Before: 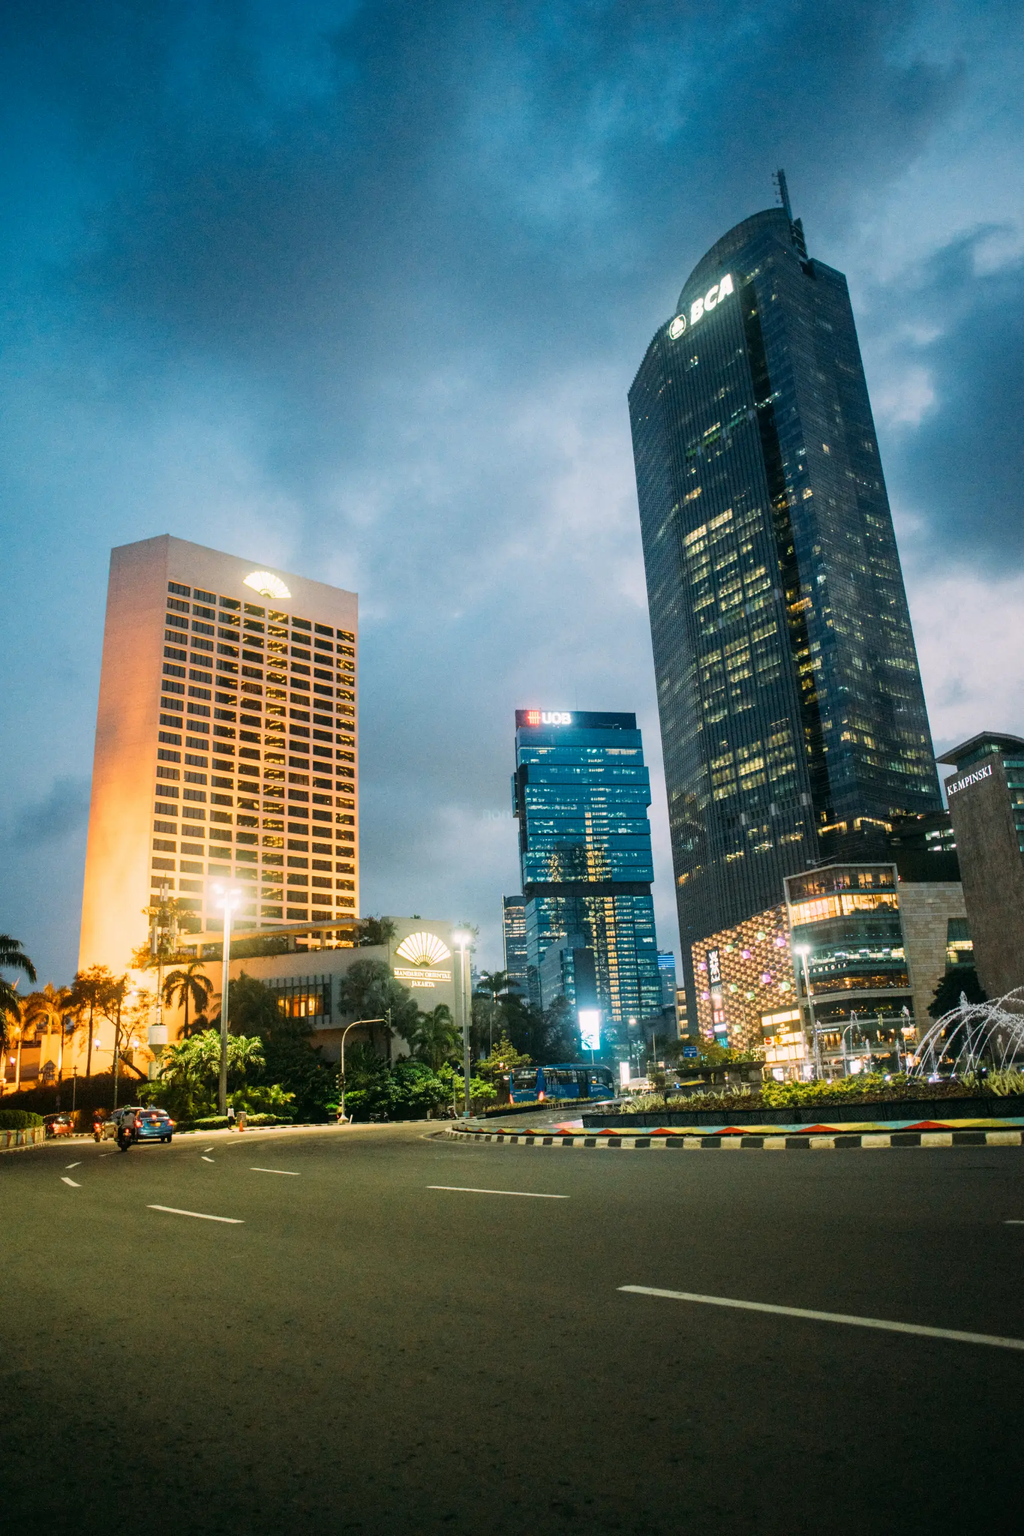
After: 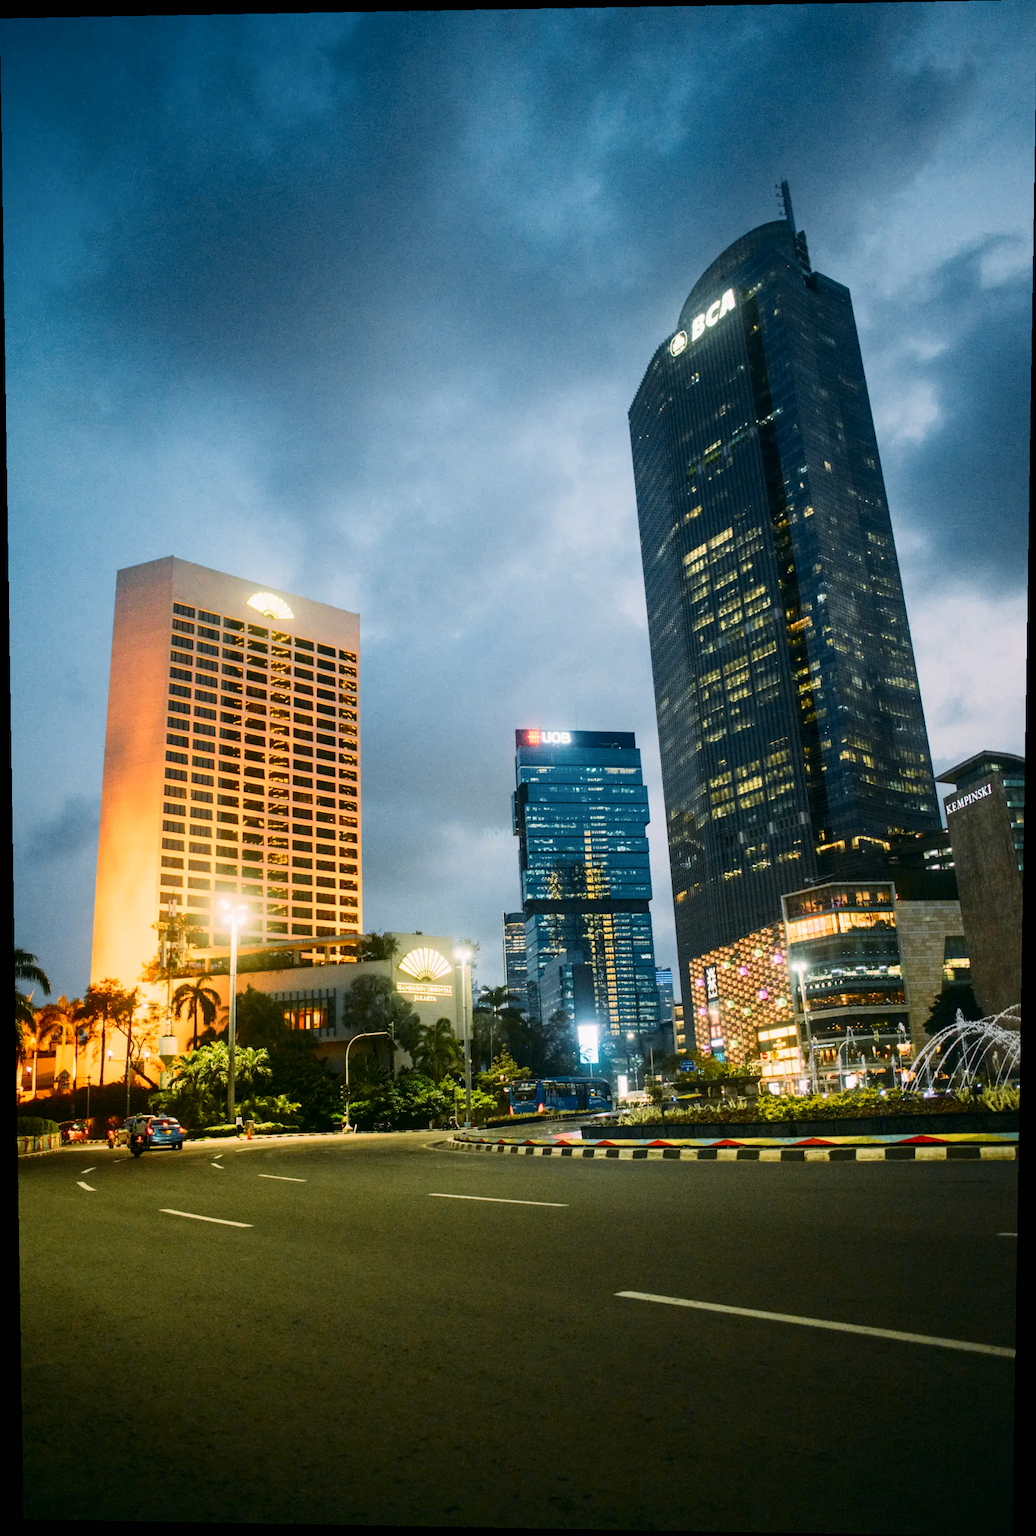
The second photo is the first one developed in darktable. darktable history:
tone curve: curves: ch0 [(0, 0) (0.227, 0.17) (0.766, 0.774) (1, 1)]; ch1 [(0, 0) (0.114, 0.127) (0.437, 0.452) (0.498, 0.495) (0.579, 0.602) (1, 1)]; ch2 [(0, 0) (0.233, 0.259) (0.493, 0.492) (0.568, 0.596) (1, 1)], color space Lab, independent channels, preserve colors none
rotate and perspective: lens shift (vertical) 0.048, lens shift (horizontal) -0.024, automatic cropping off
